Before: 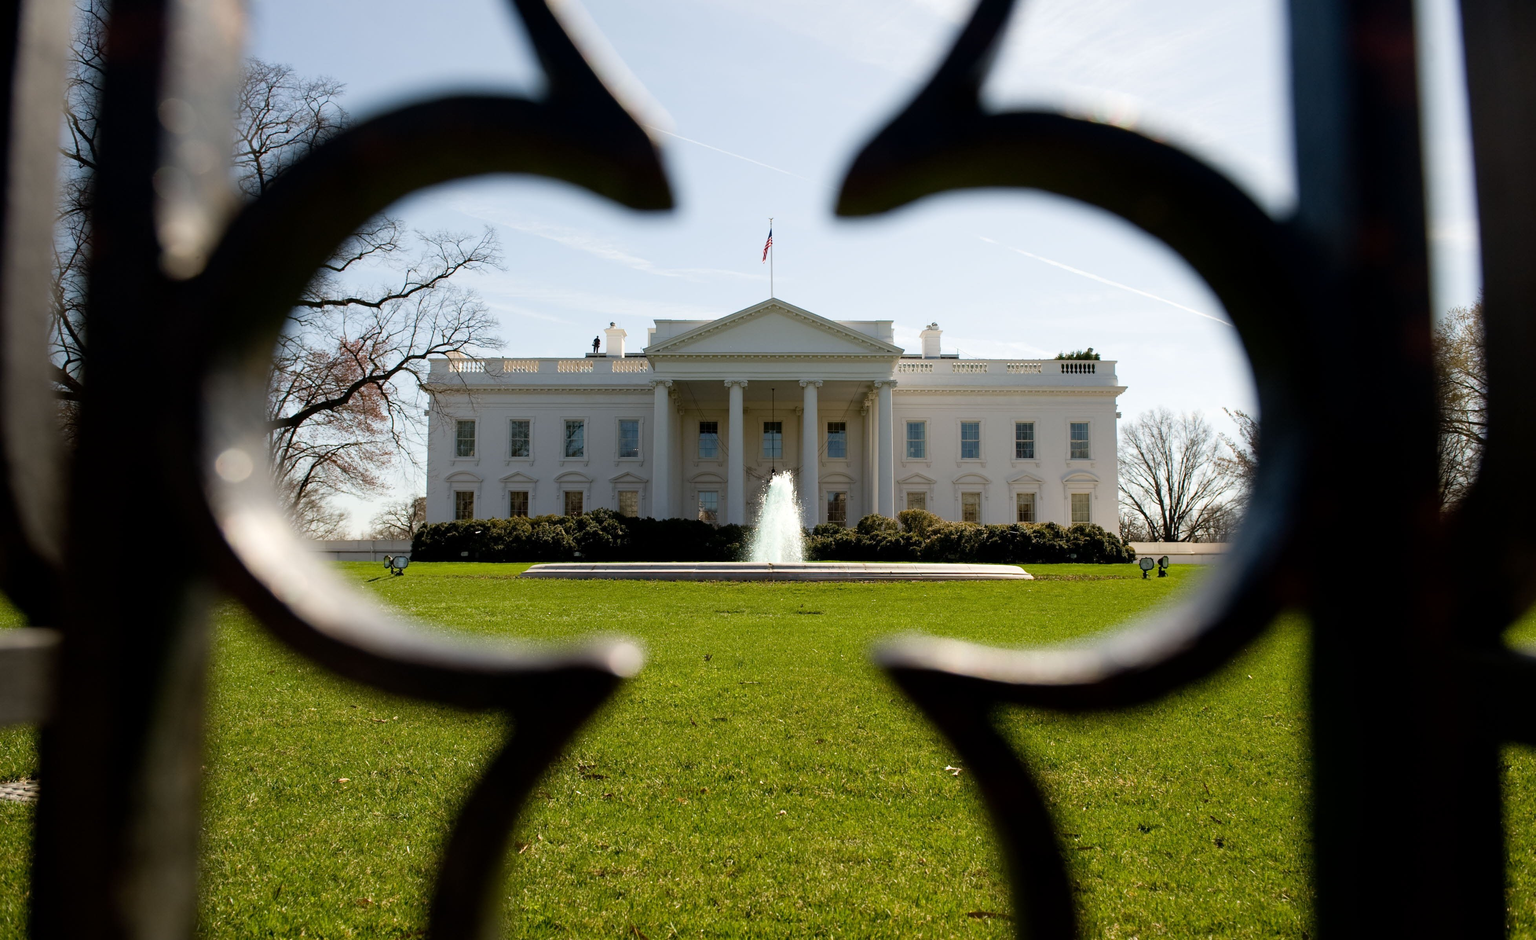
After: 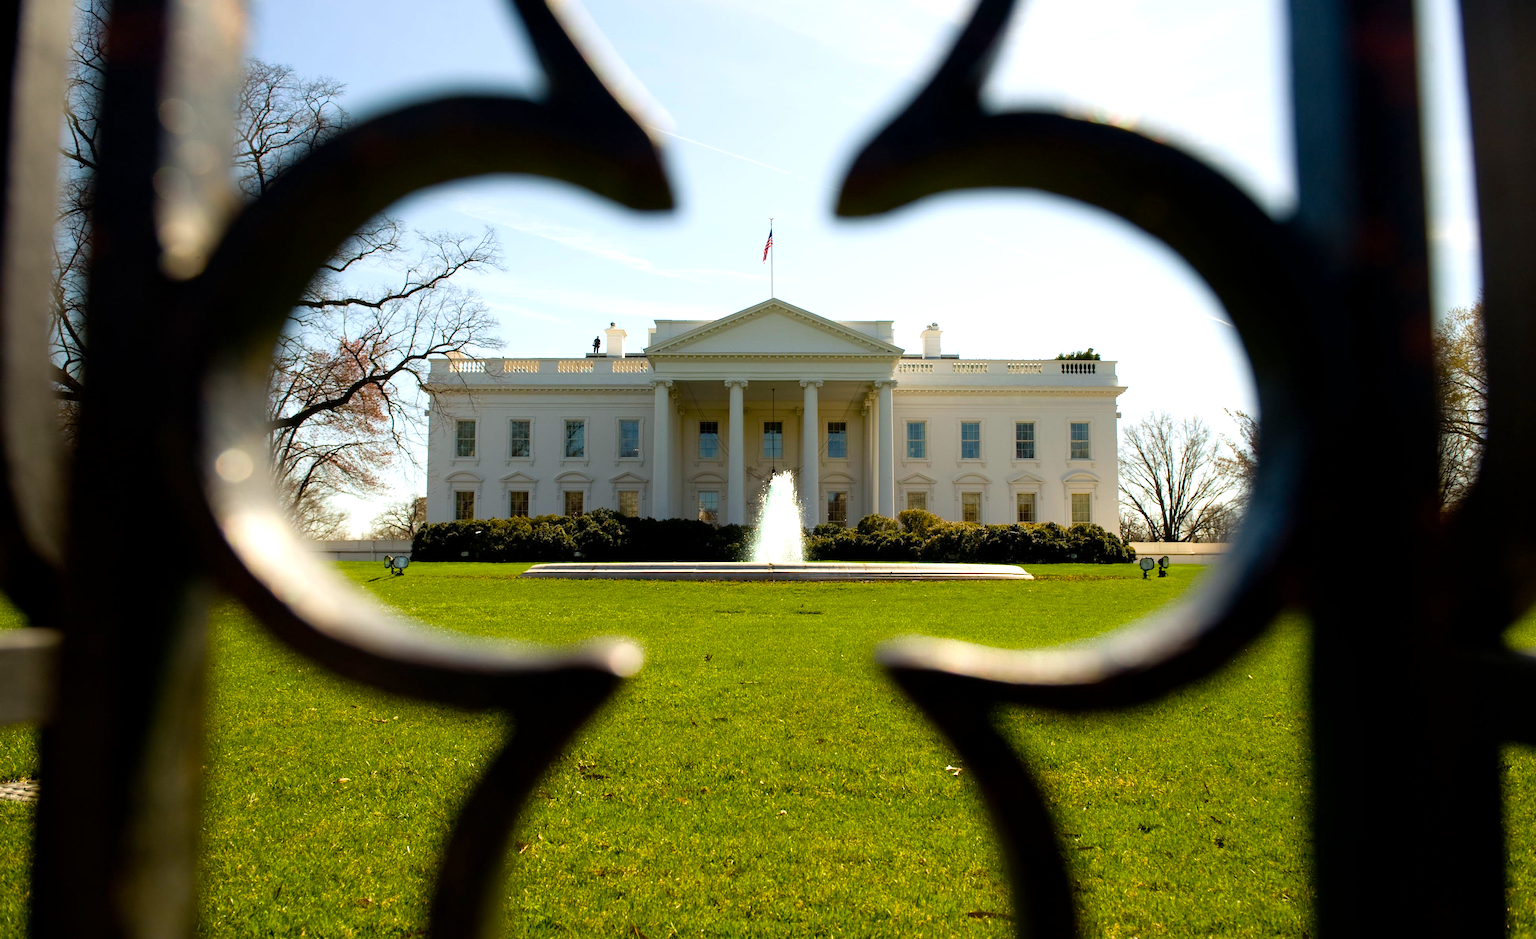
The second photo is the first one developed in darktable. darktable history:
color balance rgb: perceptual saturation grading › global saturation 36%, perceptual brilliance grading › global brilliance 10%, global vibrance 20%
rgb curve: curves: ch2 [(0, 0) (0.567, 0.512) (1, 1)], mode RGB, independent channels
